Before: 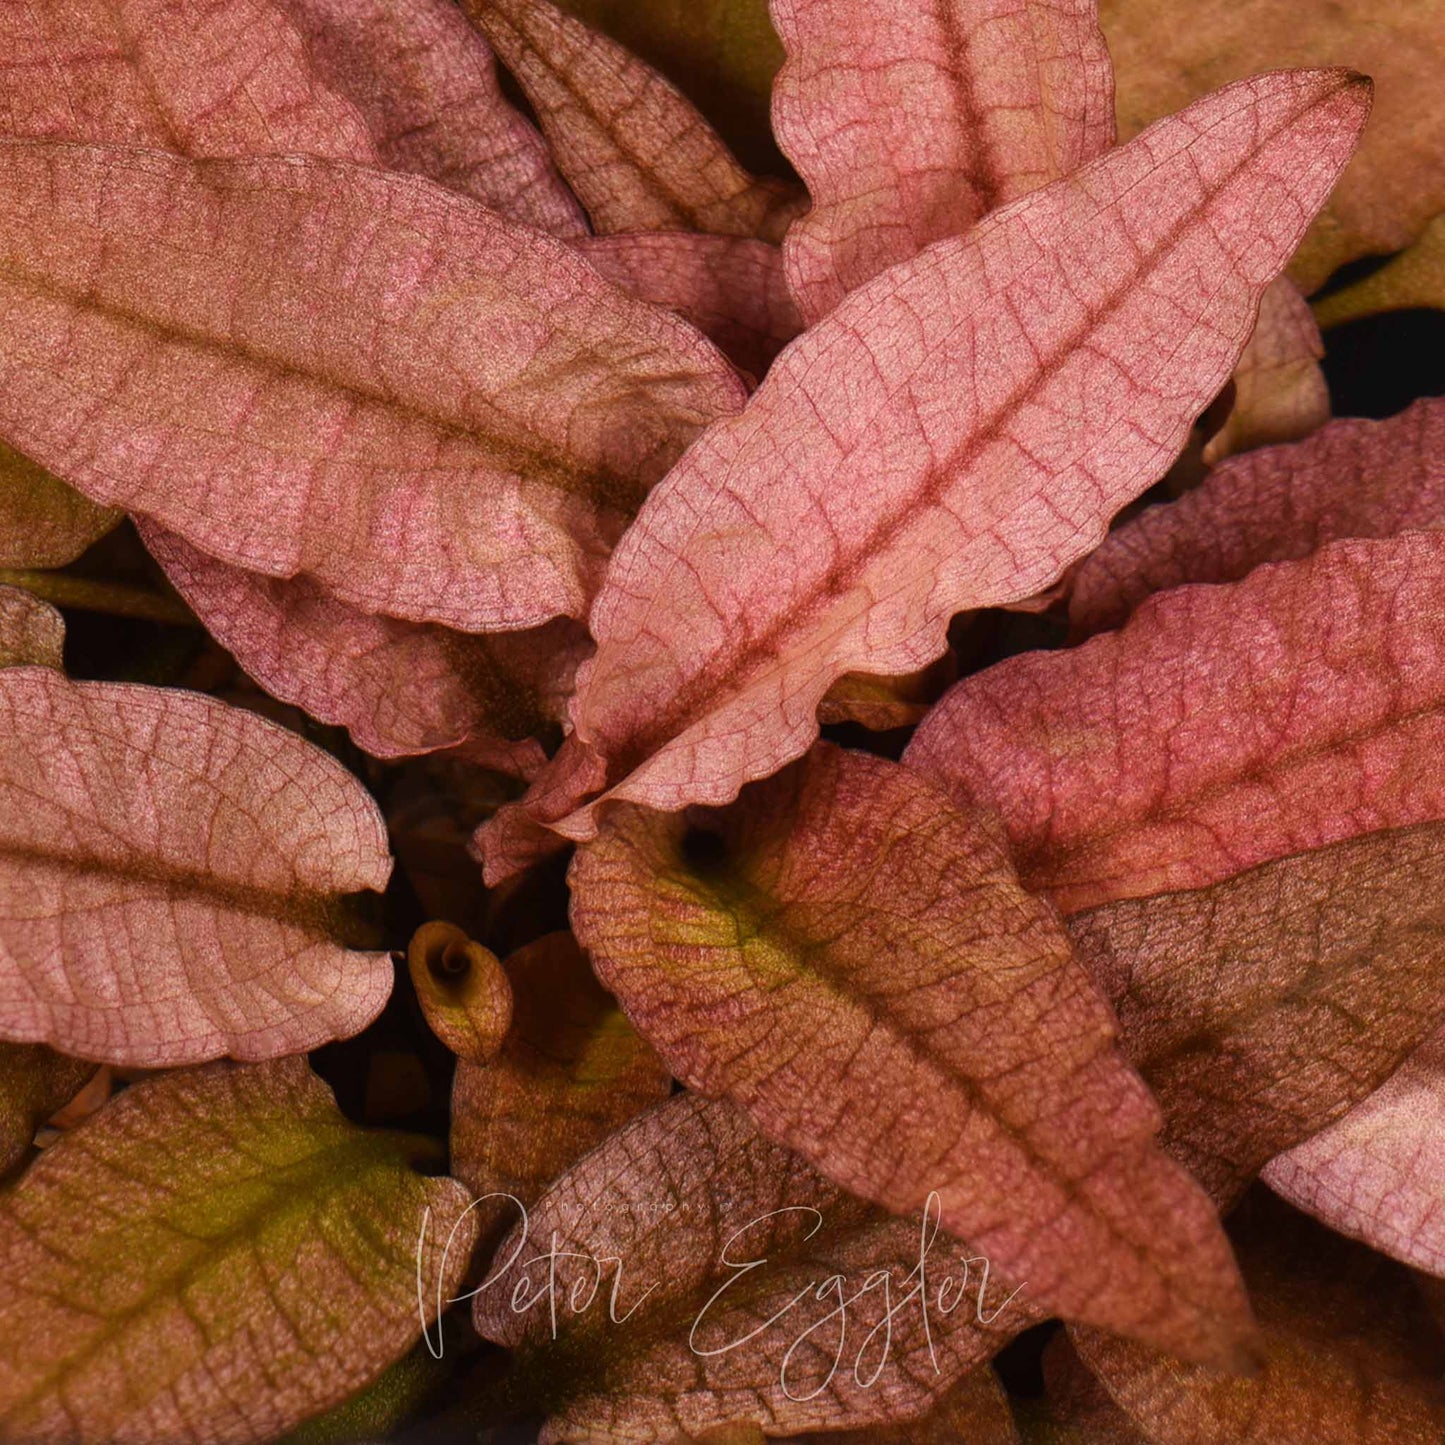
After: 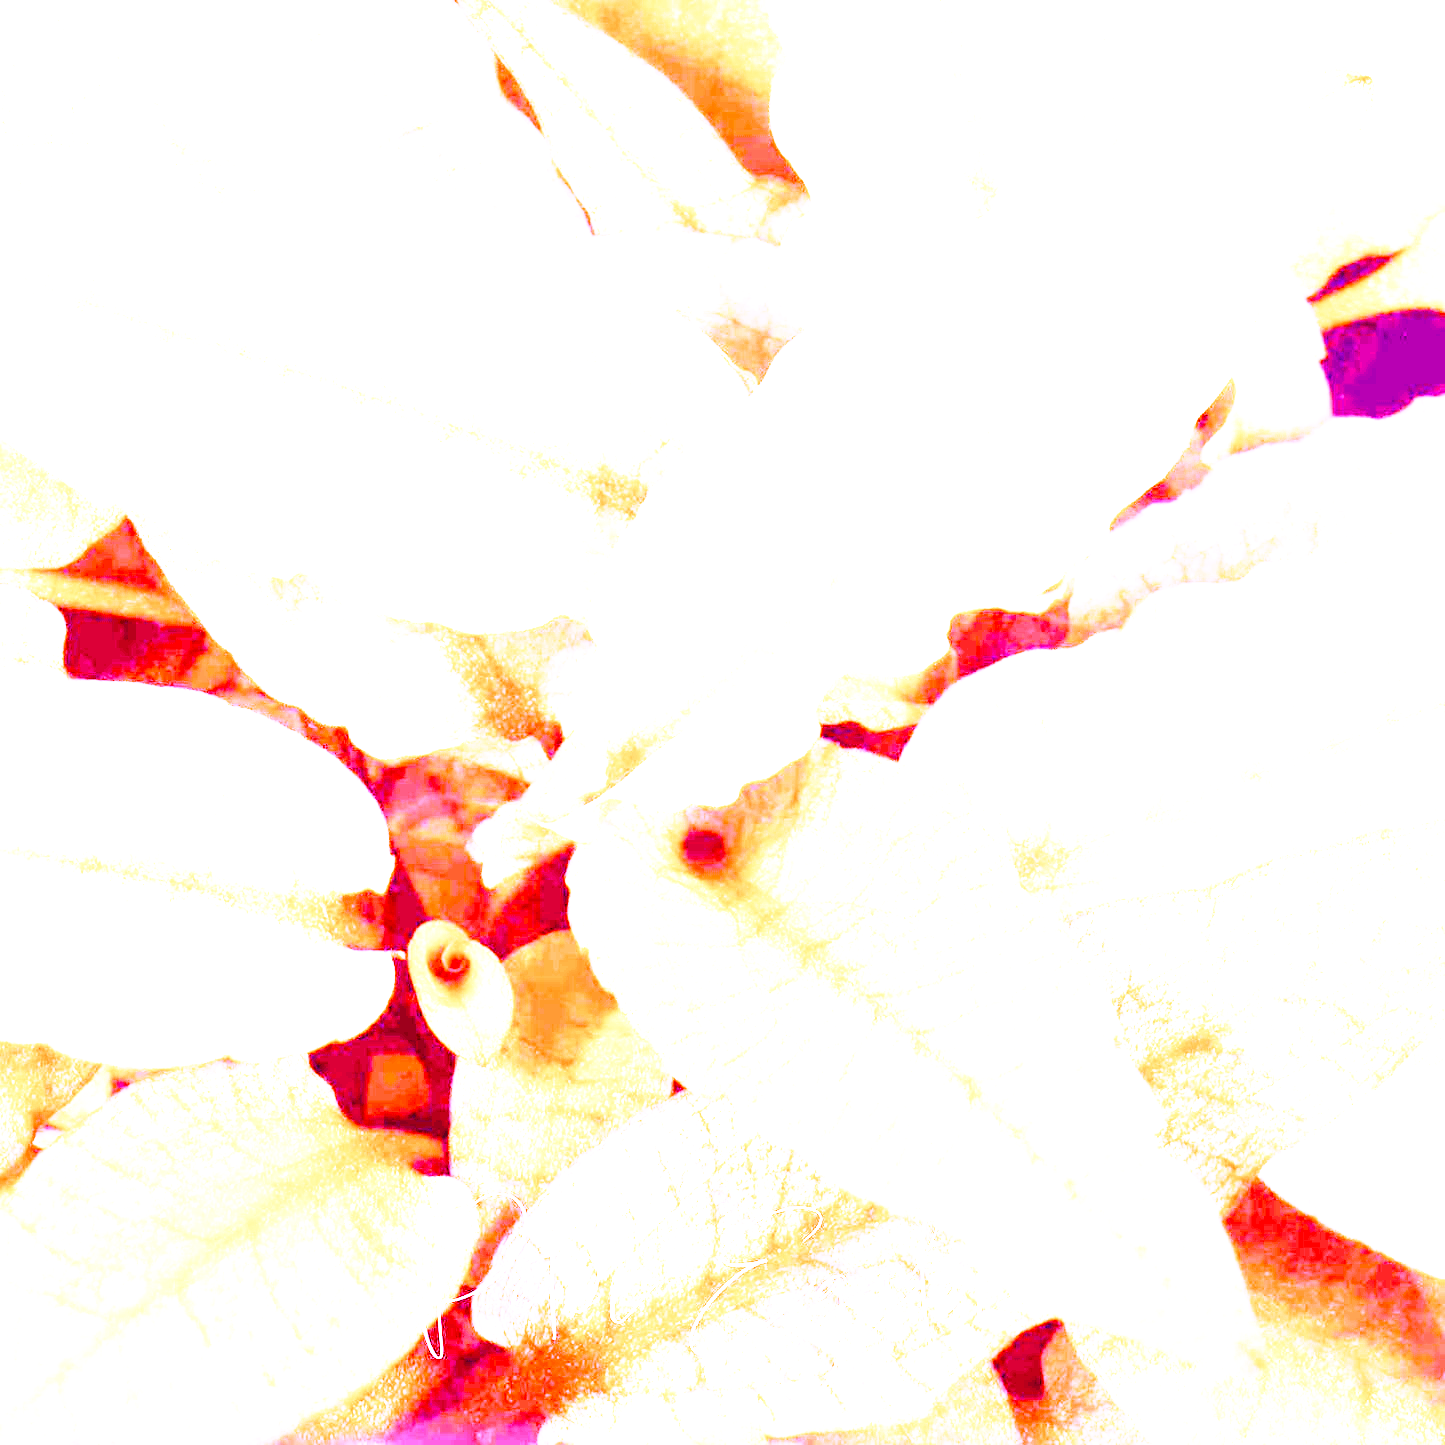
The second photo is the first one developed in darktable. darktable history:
exposure: exposure 0.648 EV, compensate highlight preservation false
base curve: curves: ch0 [(0, 0) (0.032, 0.037) (0.105, 0.228) (0.435, 0.76) (0.856, 0.983) (1, 1)], preserve colors none
white balance: red 8, blue 8
